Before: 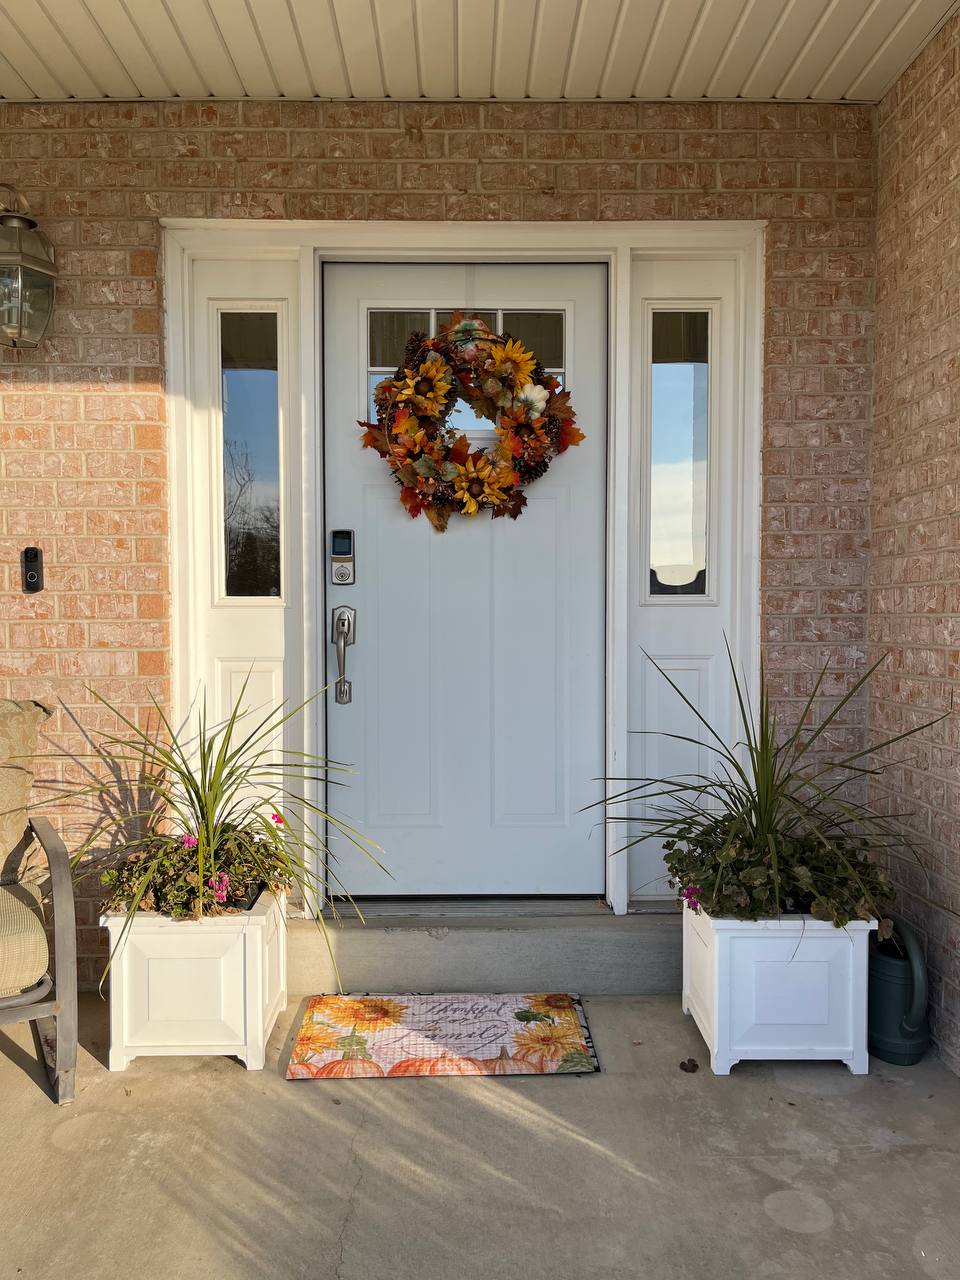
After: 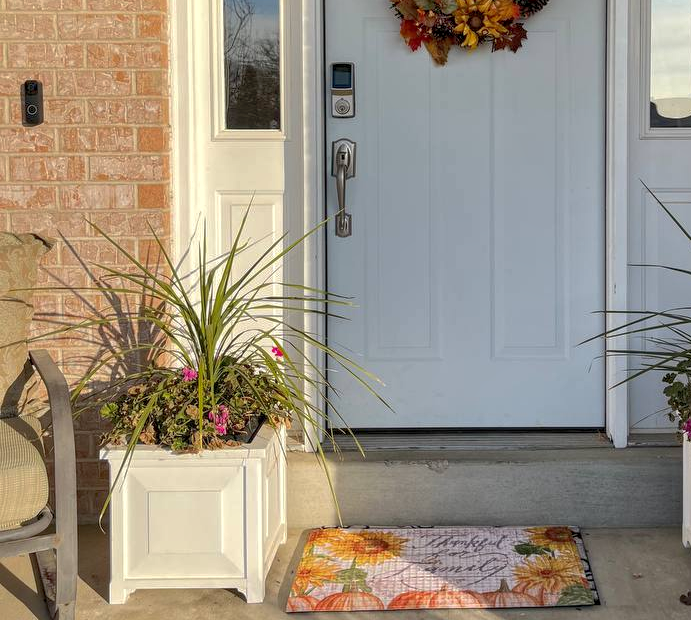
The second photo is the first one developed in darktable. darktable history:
local contrast: on, module defaults
crop: top 36.498%, right 27.964%, bottom 14.995%
shadows and highlights: on, module defaults
